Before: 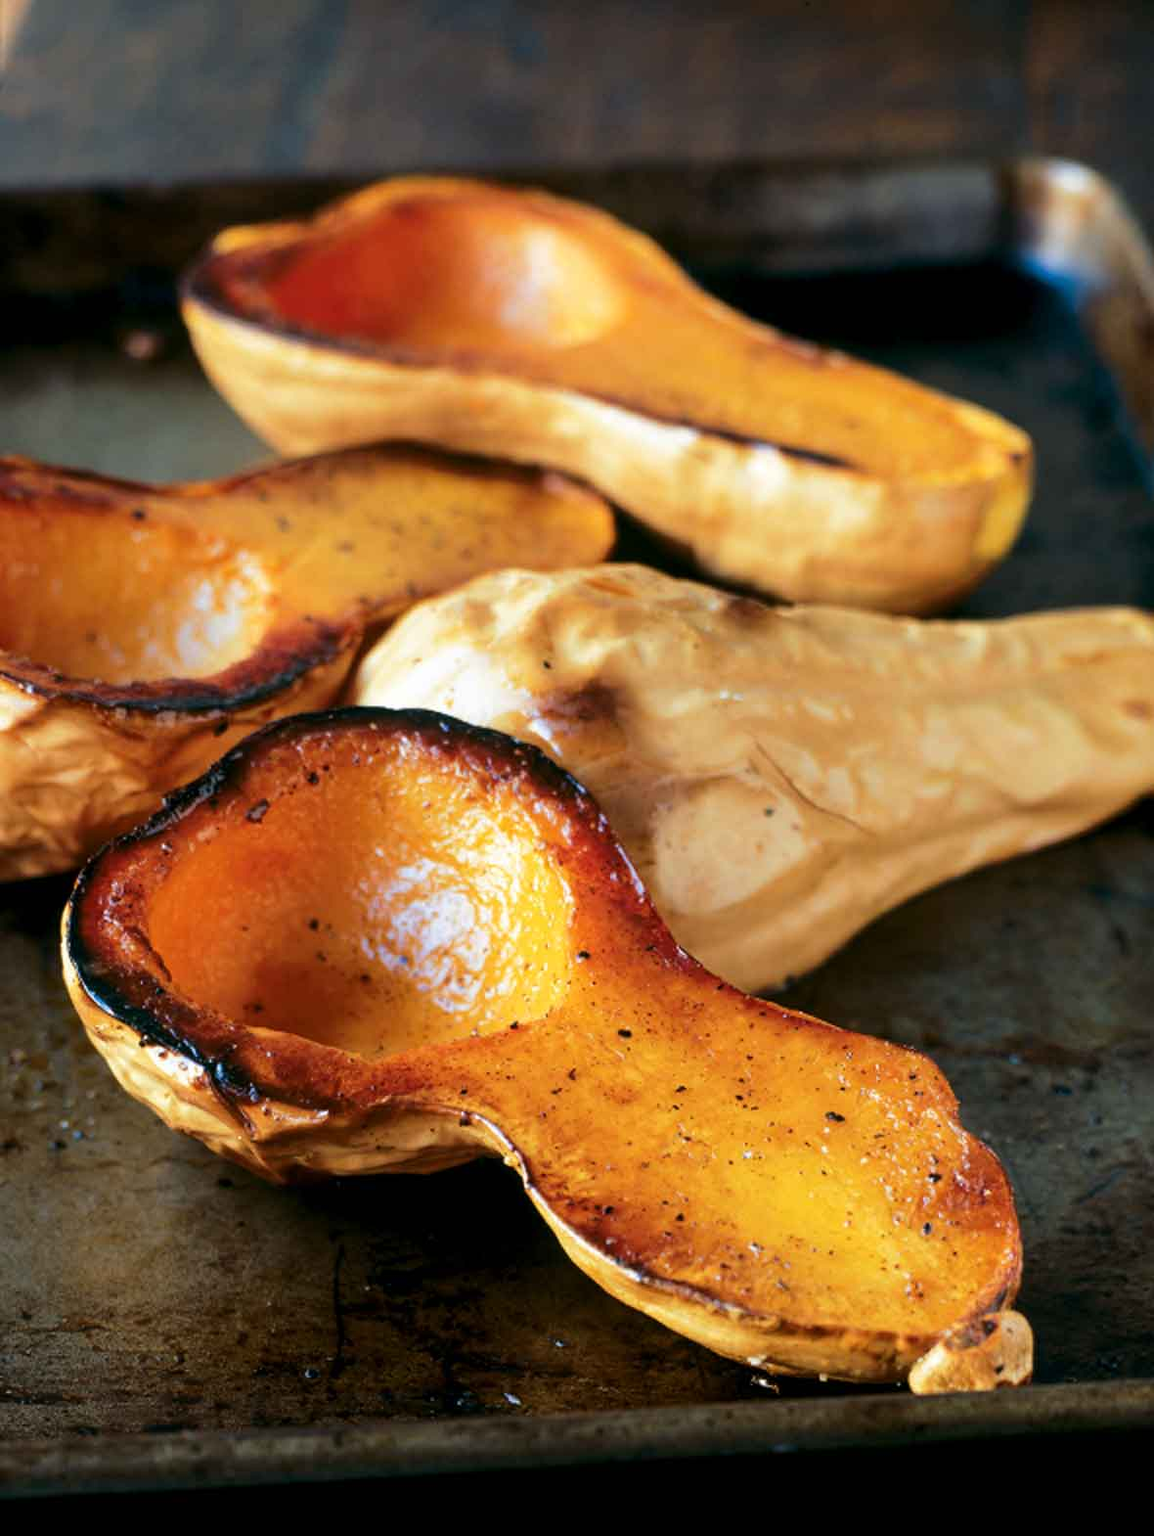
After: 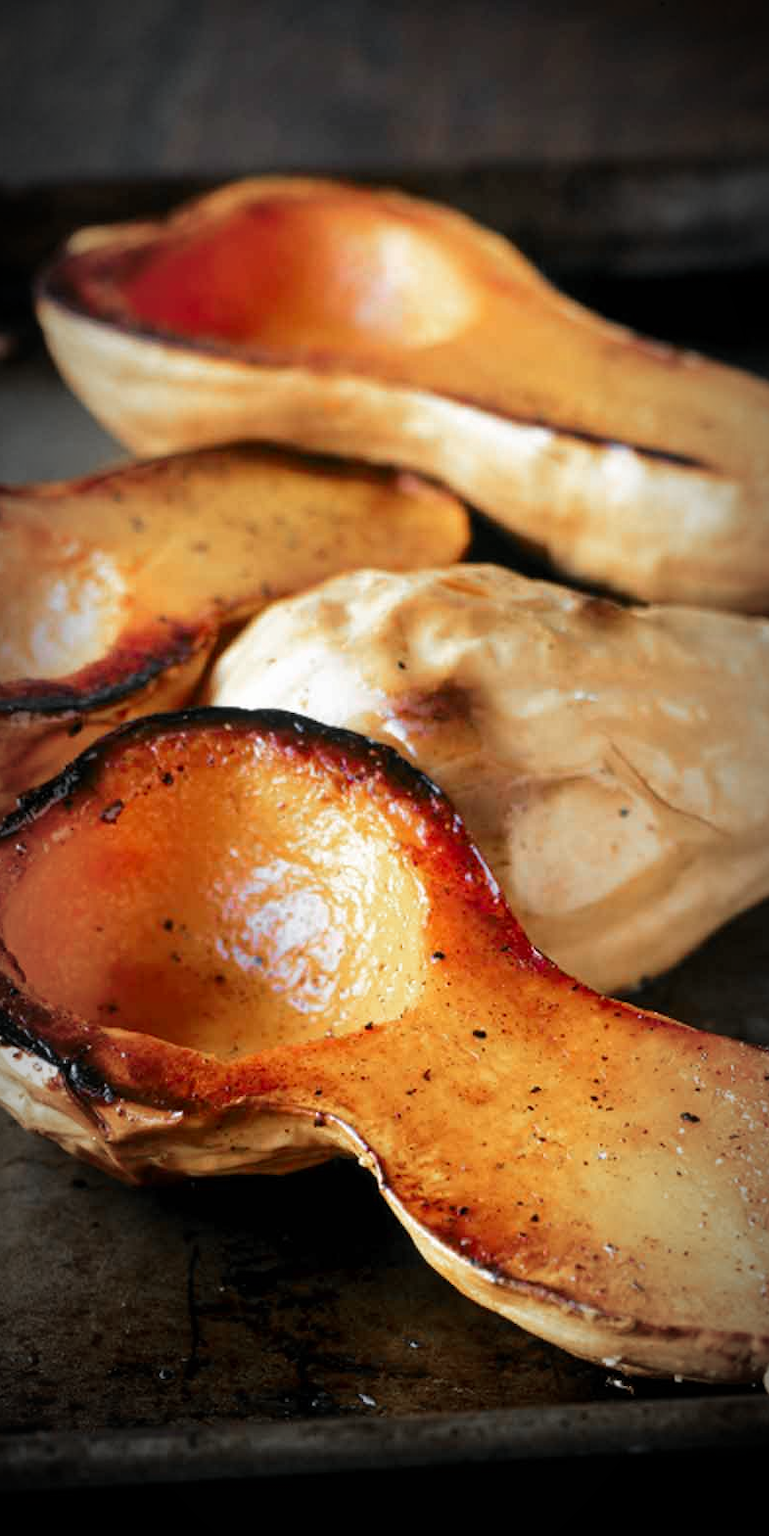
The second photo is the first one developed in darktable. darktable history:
crop and rotate: left 12.673%, right 20.66%
color zones: curves: ch1 [(0, 0.638) (0.193, 0.442) (0.286, 0.15) (0.429, 0.14) (0.571, 0.142) (0.714, 0.154) (0.857, 0.175) (1, 0.638)]
vignetting: fall-off start 67.5%, fall-off radius 67.23%, brightness -0.813, automatic ratio true
